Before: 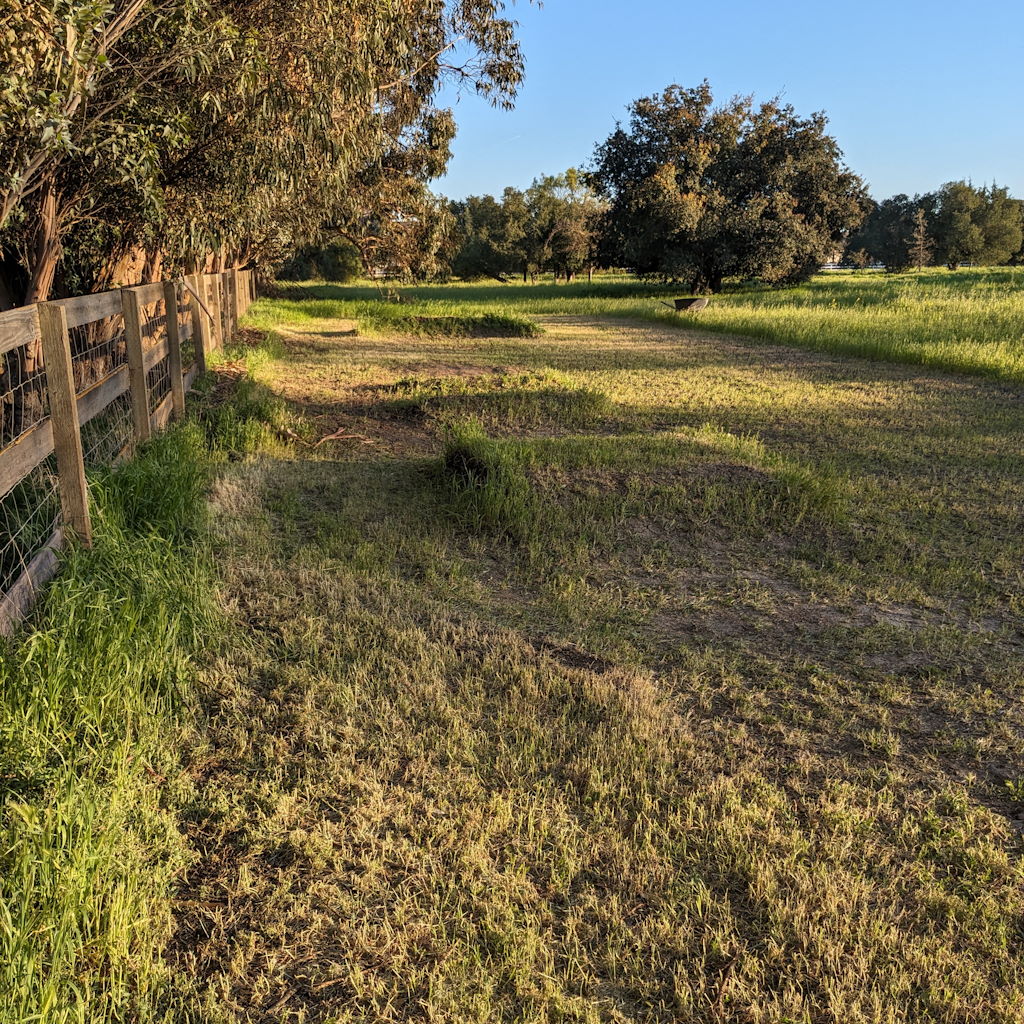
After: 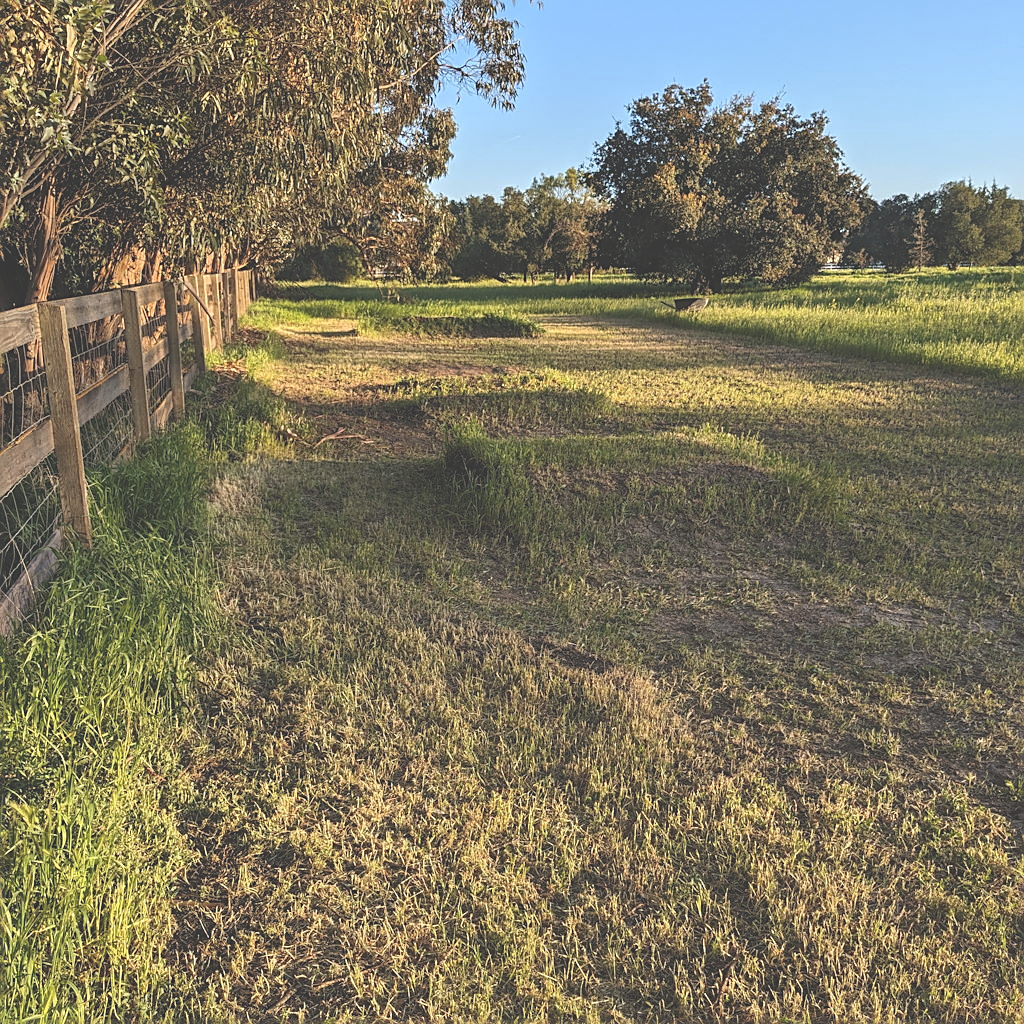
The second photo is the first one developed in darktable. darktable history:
sharpen: radius 1.926
exposure: black level correction -0.04, exposure 0.062 EV, compensate exposure bias true, compensate highlight preservation false
